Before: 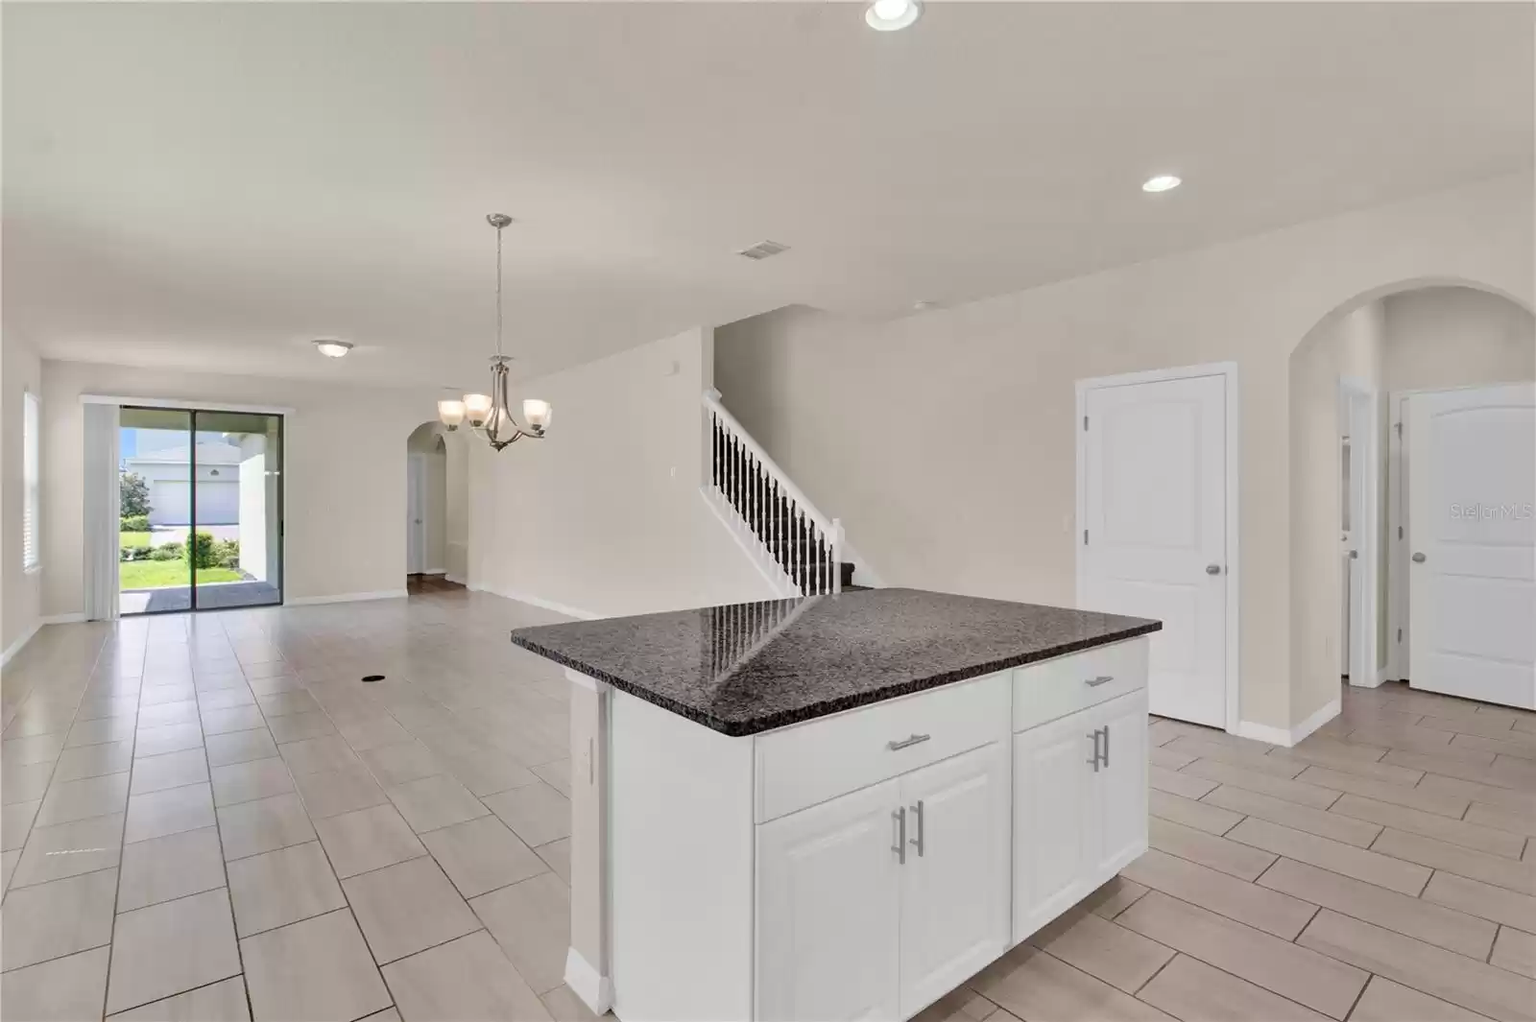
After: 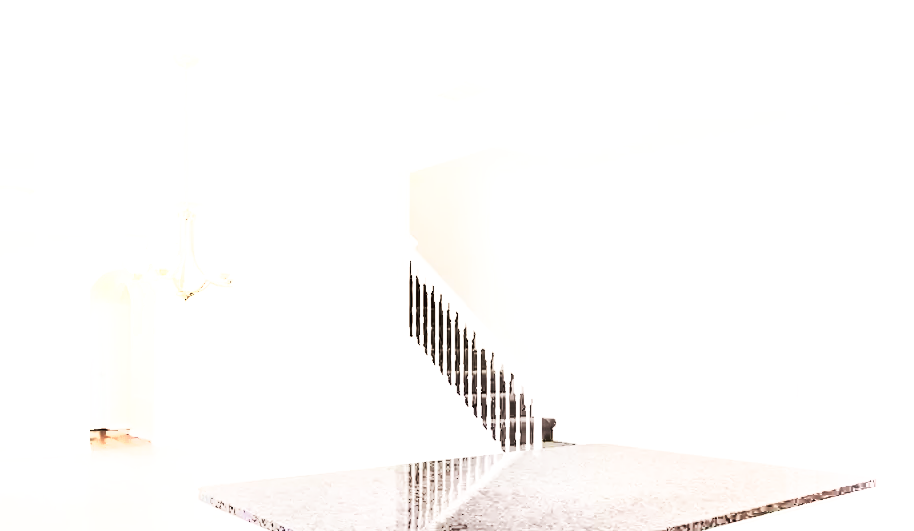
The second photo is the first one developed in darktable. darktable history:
shadows and highlights: shadows -26.01, highlights 50.86, soften with gaussian
base curve: curves: ch0 [(0, 0) (0.036, 0.037) (0.121, 0.228) (0.46, 0.76) (0.859, 0.983) (1, 1)], preserve colors none
exposure: black level correction 0, exposure 1.449 EV, compensate highlight preservation false
crop: left 20.919%, top 15.962%, right 21.918%, bottom 34.098%
